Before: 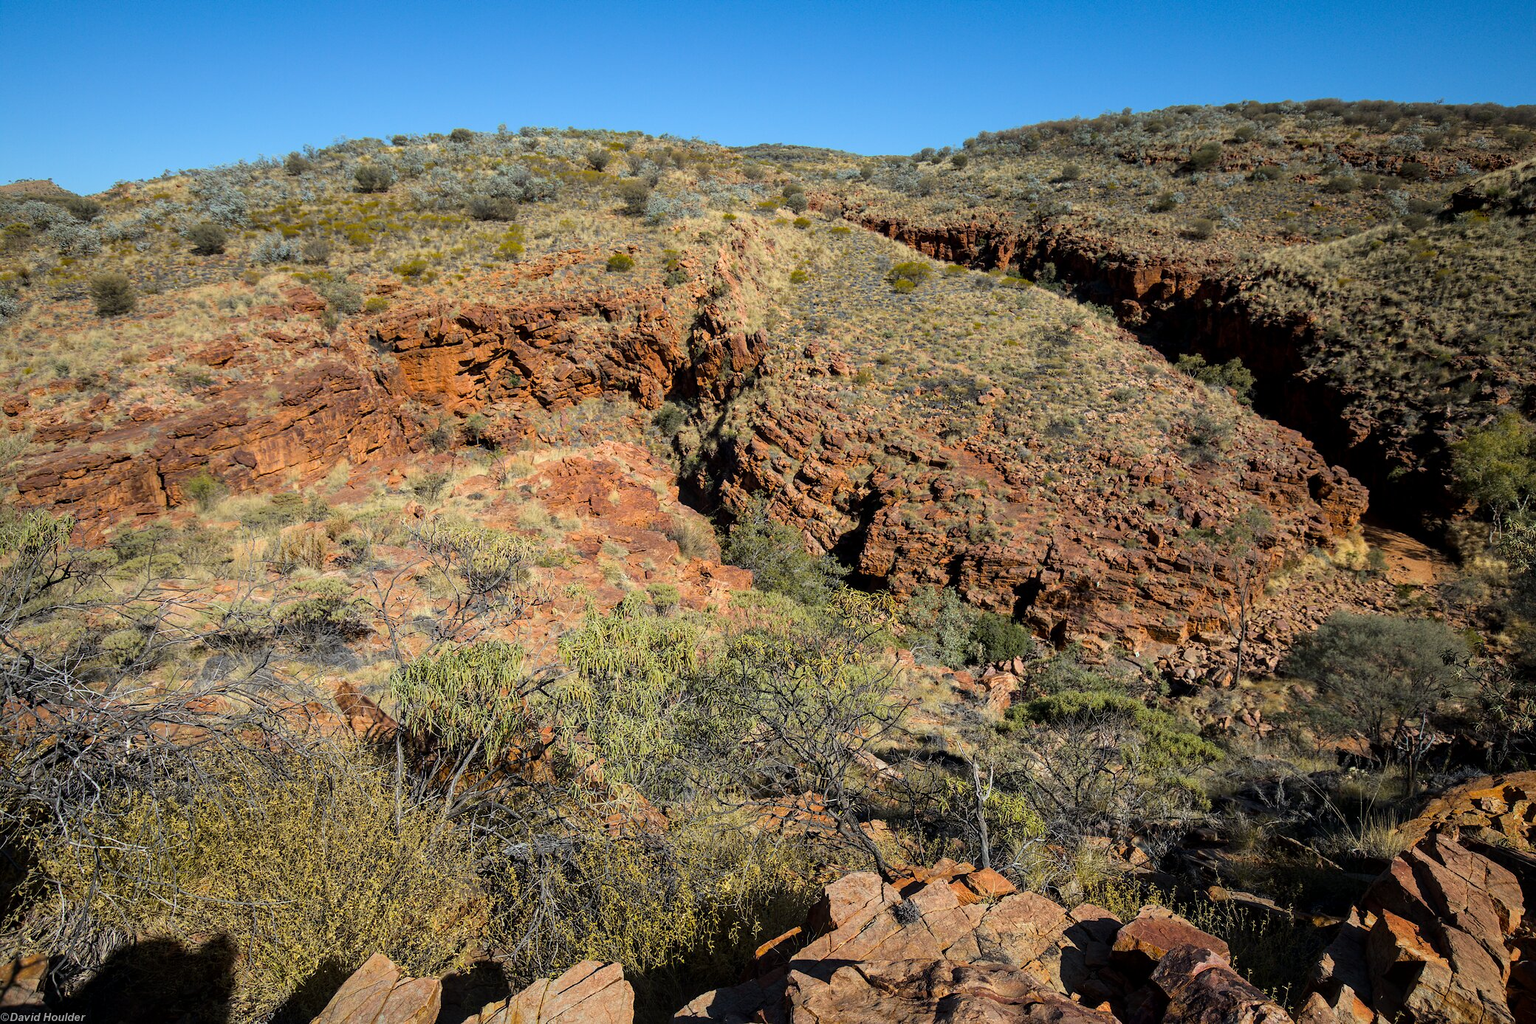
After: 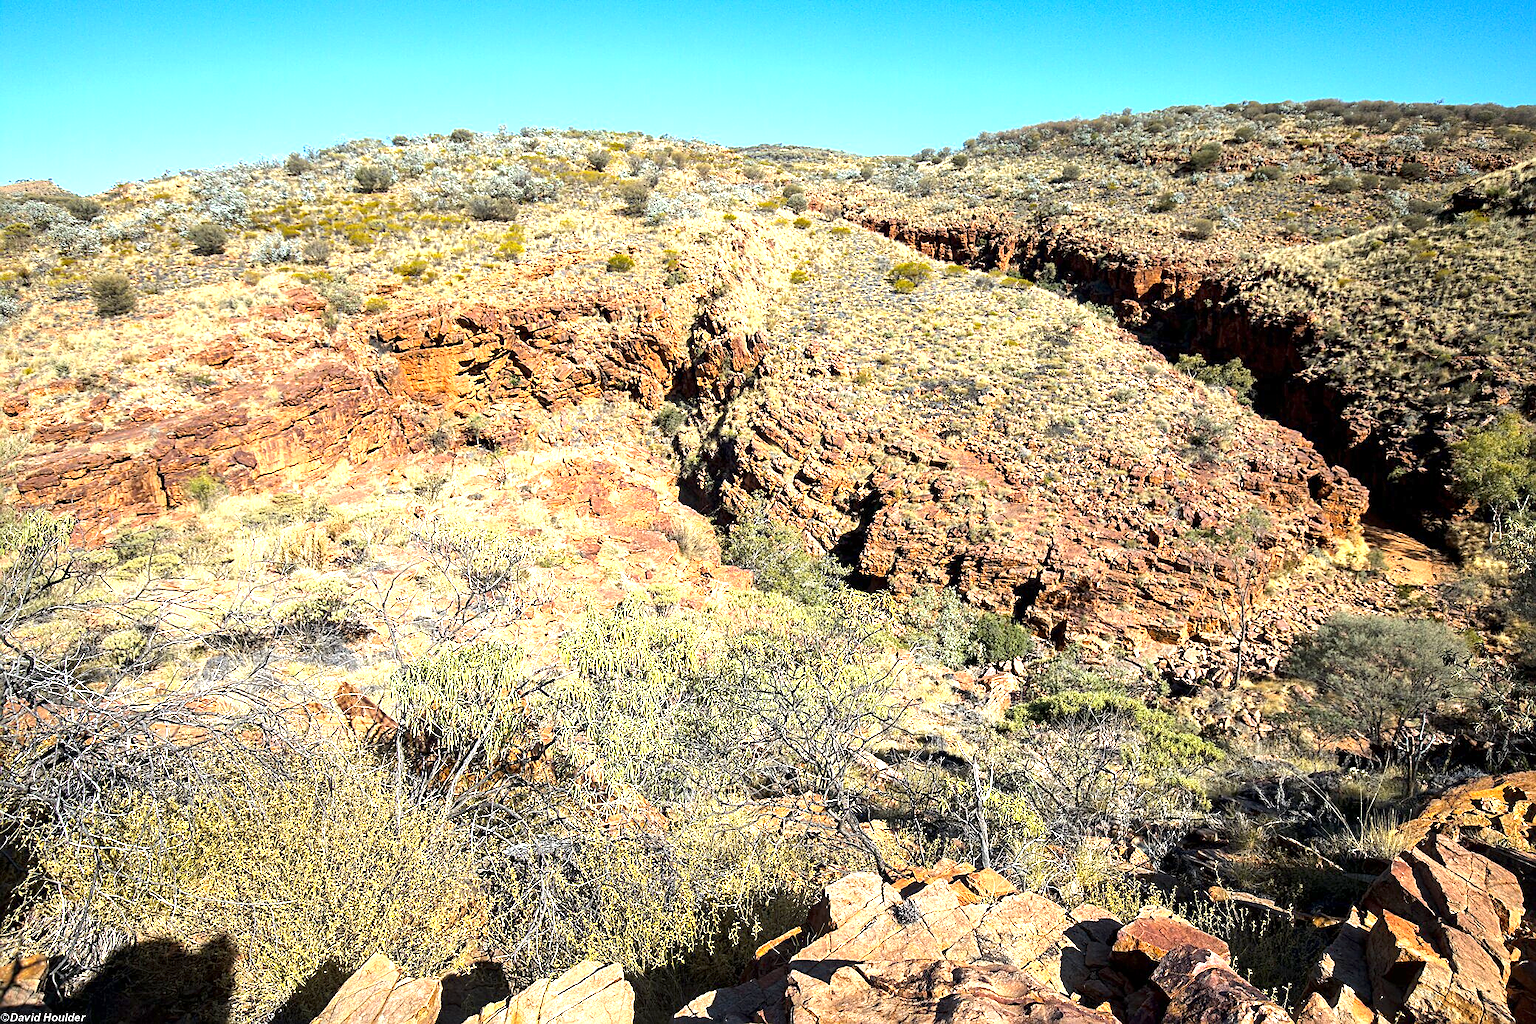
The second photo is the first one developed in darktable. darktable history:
sharpen: on, module defaults
exposure: black level correction 0, exposure 1.45 EV, compensate exposure bias true, compensate highlight preservation false
local contrast: mode bilateral grid, contrast 20, coarseness 50, detail 120%, midtone range 0.2
